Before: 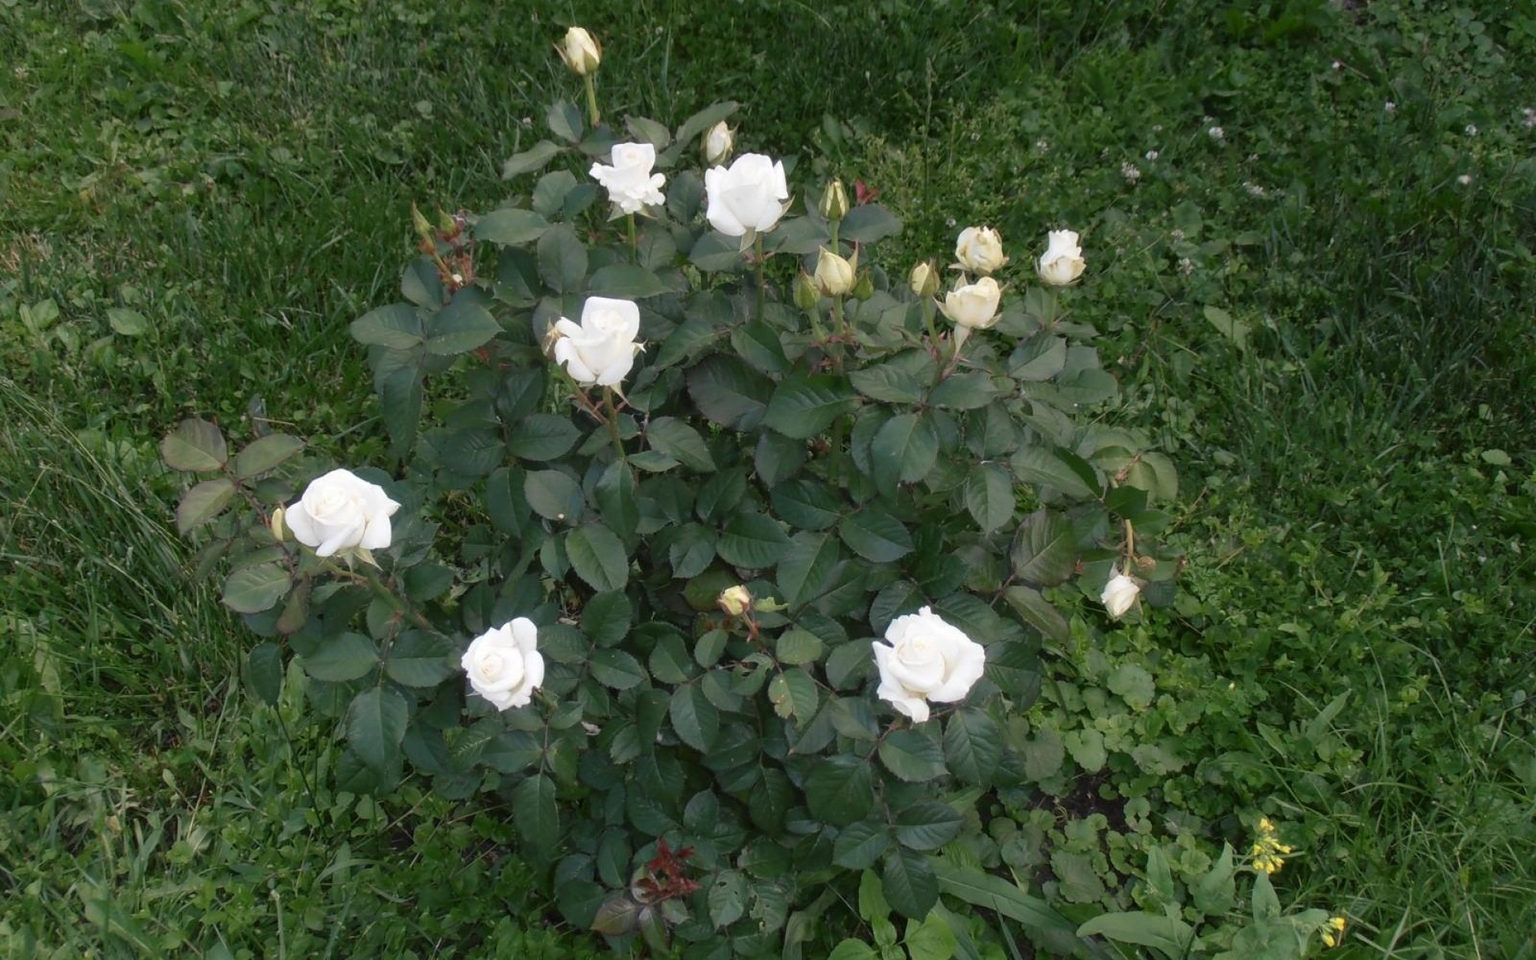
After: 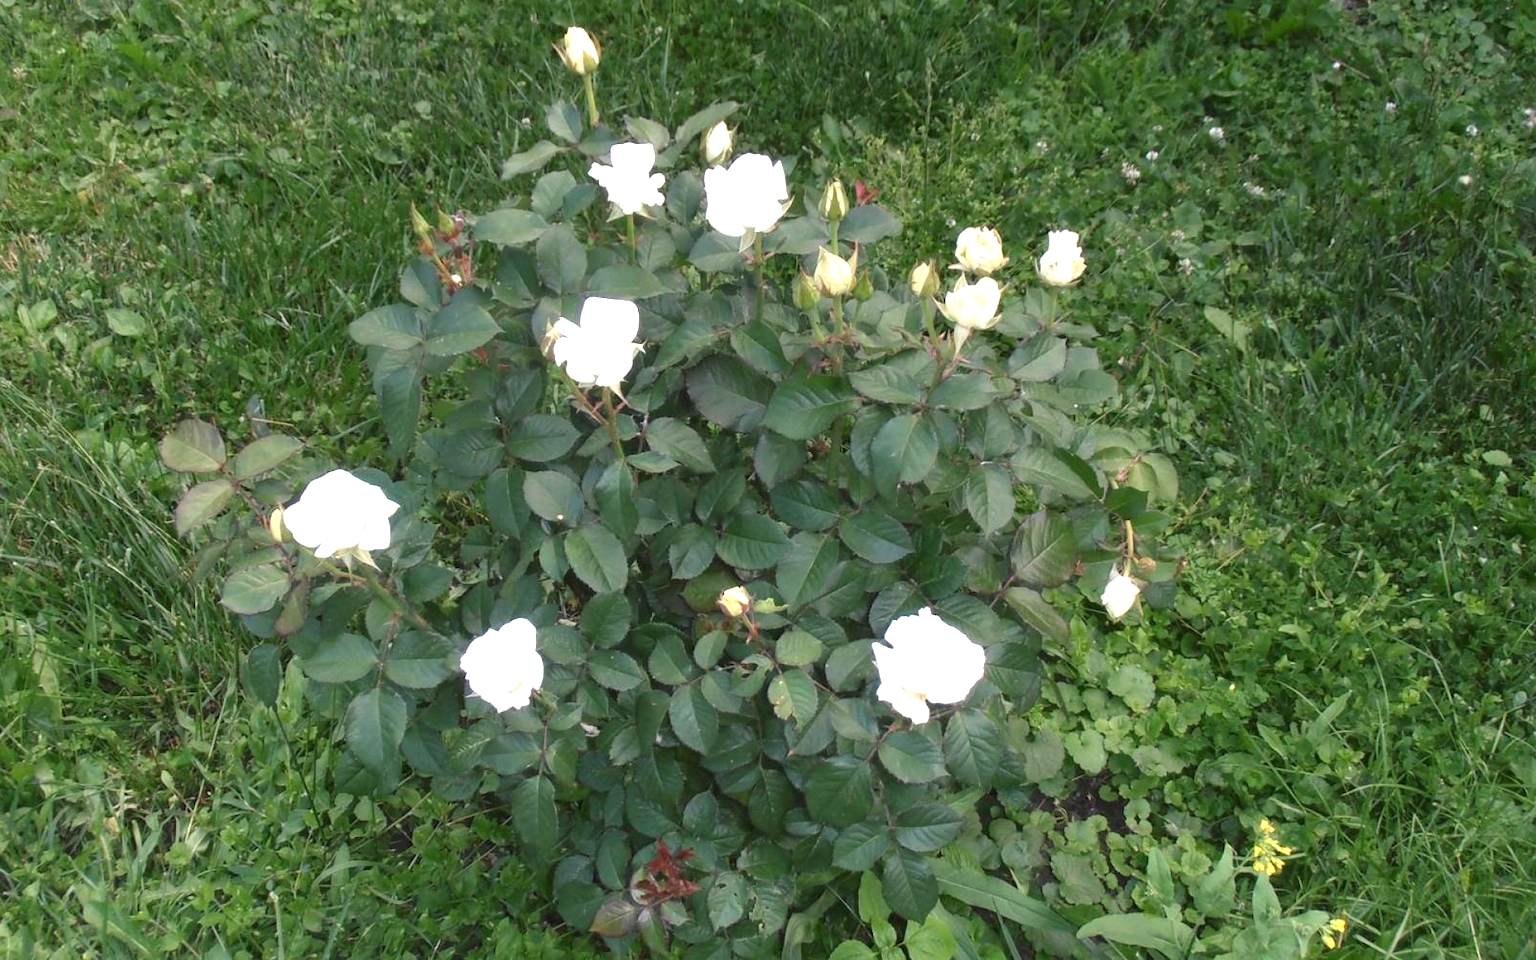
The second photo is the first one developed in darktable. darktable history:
crop: left 0.134%
exposure: black level correction 0, exposure 1.107 EV, compensate highlight preservation false
